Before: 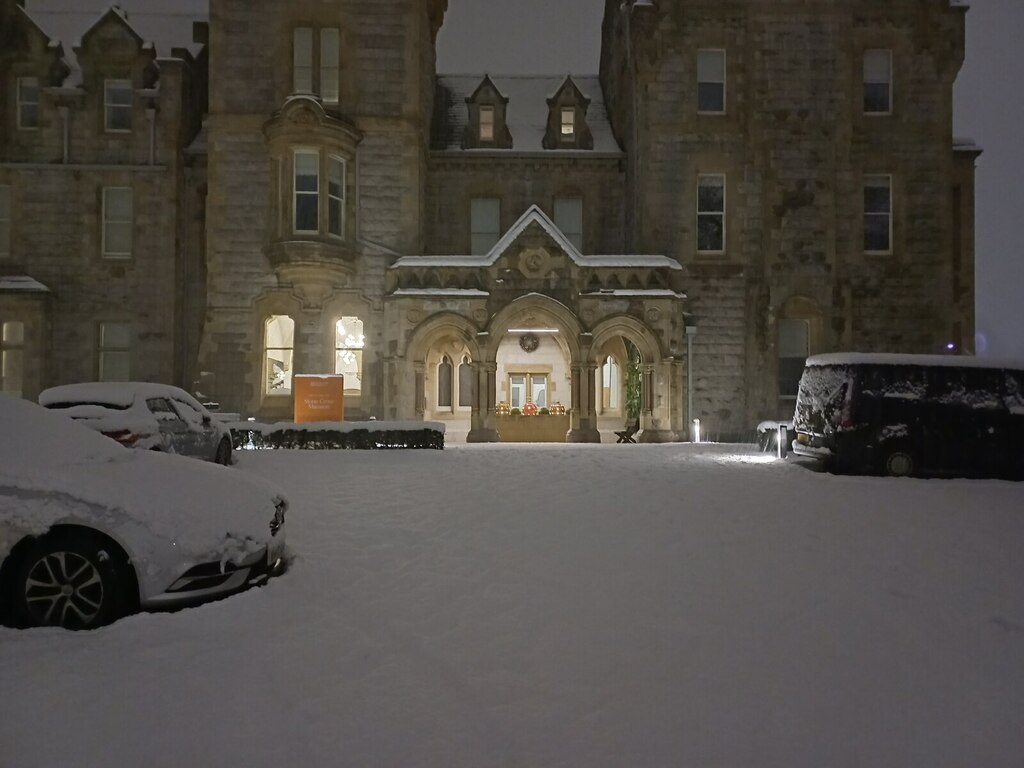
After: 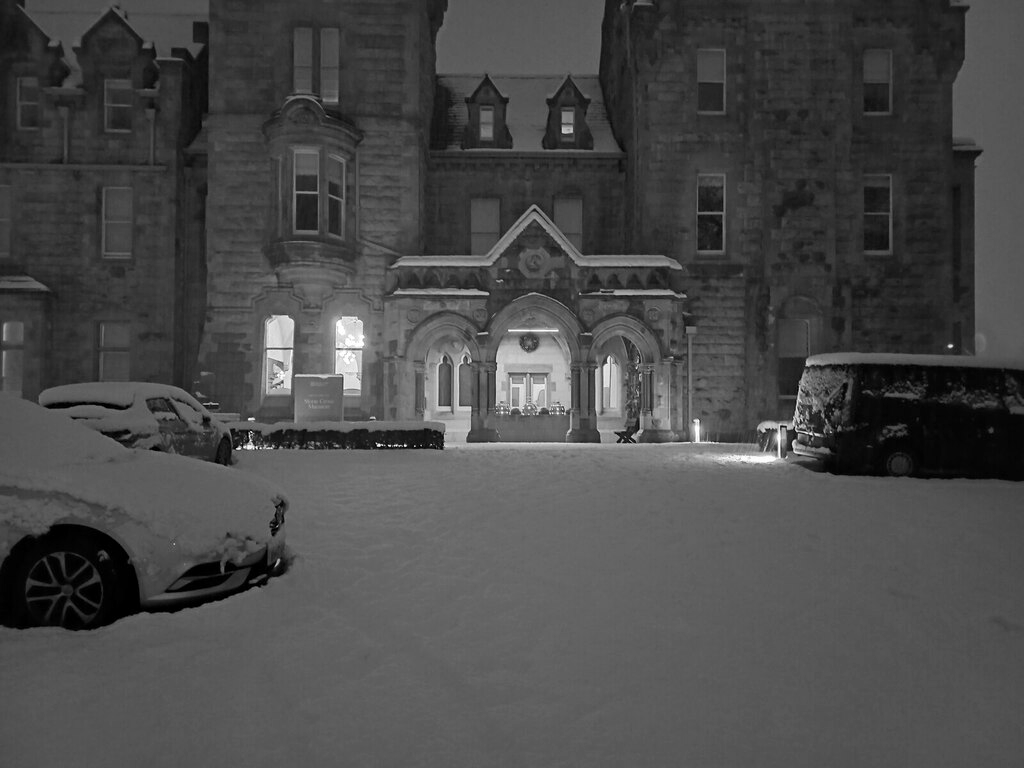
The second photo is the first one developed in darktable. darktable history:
local contrast: mode bilateral grid, contrast 20, coarseness 50, detail 120%, midtone range 0.2
monochrome: a 16.06, b 15.48, size 1
